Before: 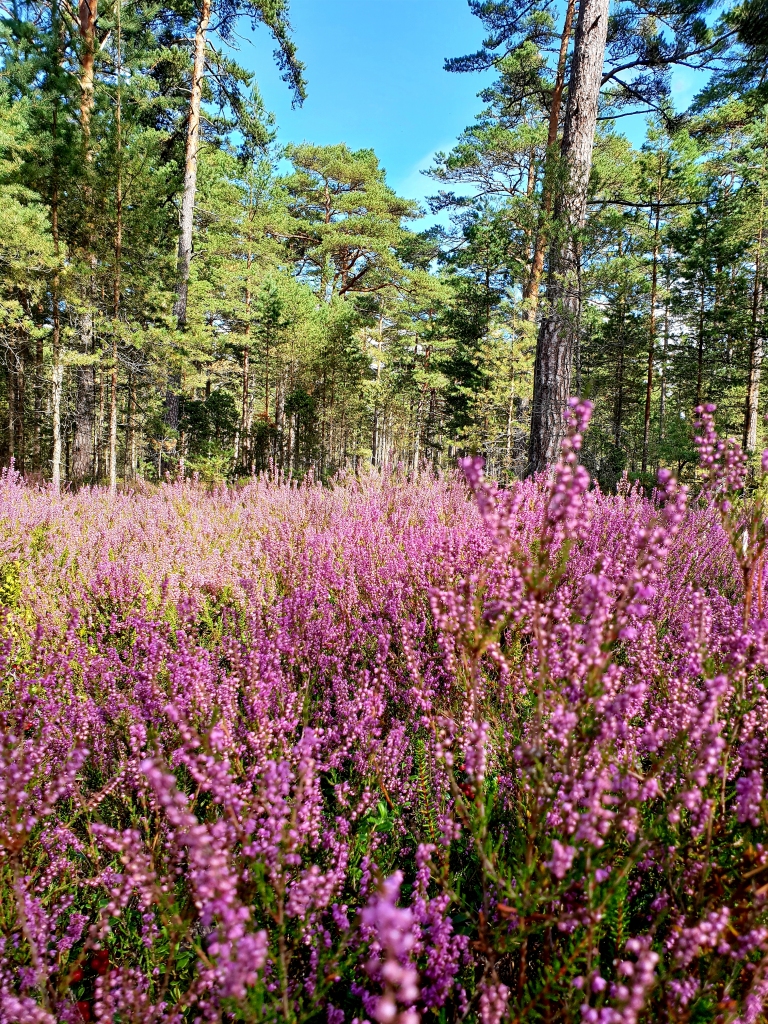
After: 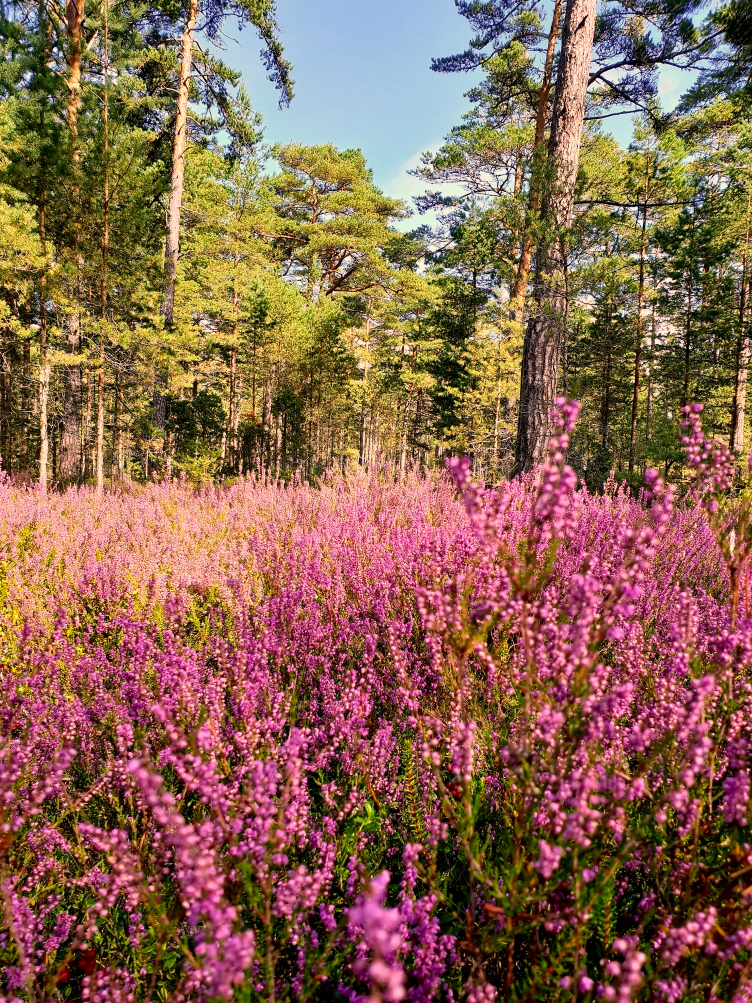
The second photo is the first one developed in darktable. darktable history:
crop: left 1.743%, right 0.268%, bottom 2.011%
color correction: highlights a* 17.88, highlights b* 18.79
